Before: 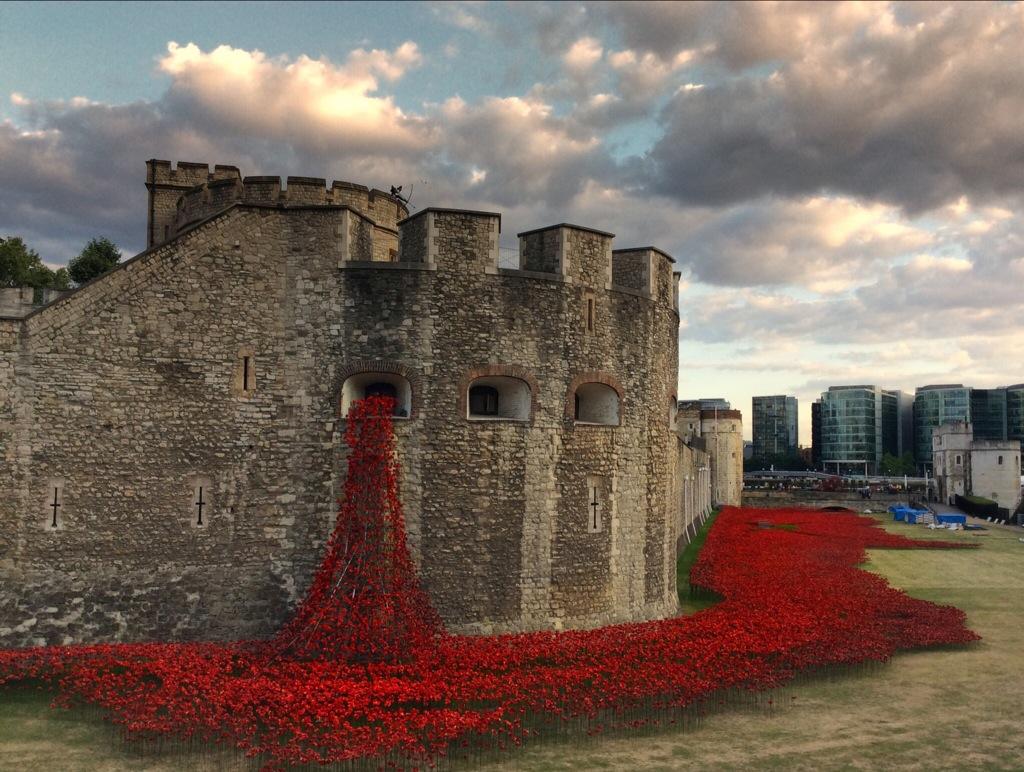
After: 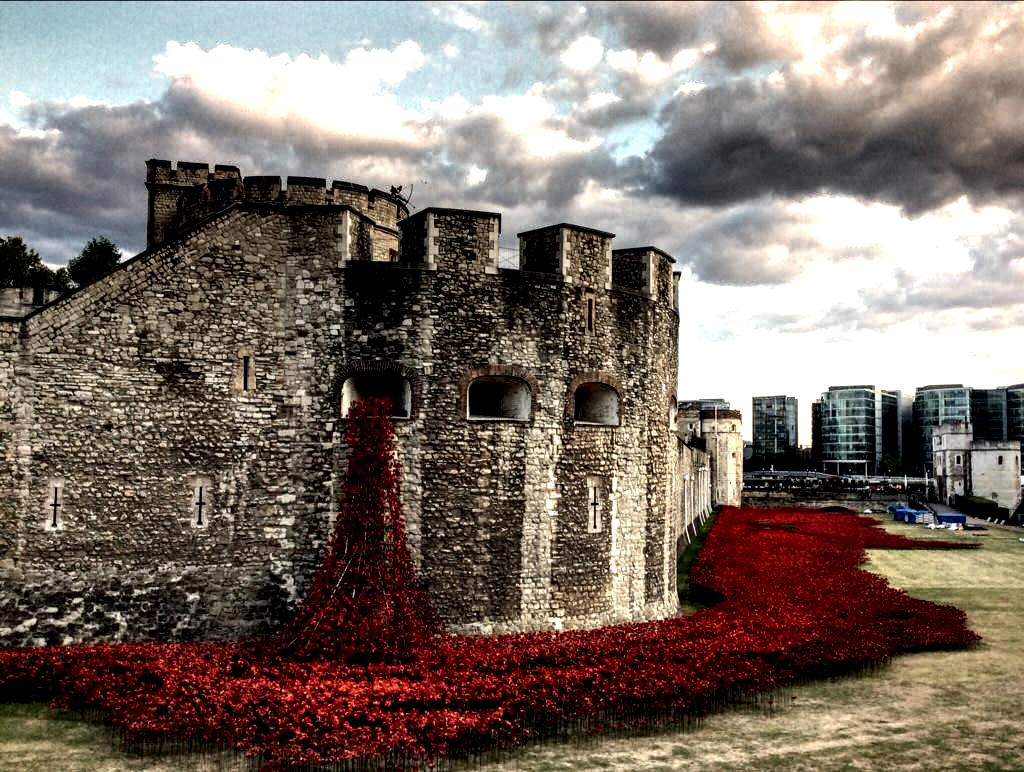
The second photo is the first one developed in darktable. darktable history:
exposure: compensate highlight preservation false
local contrast: highlights 113%, shadows 43%, detail 294%
vignetting: saturation 0.38
